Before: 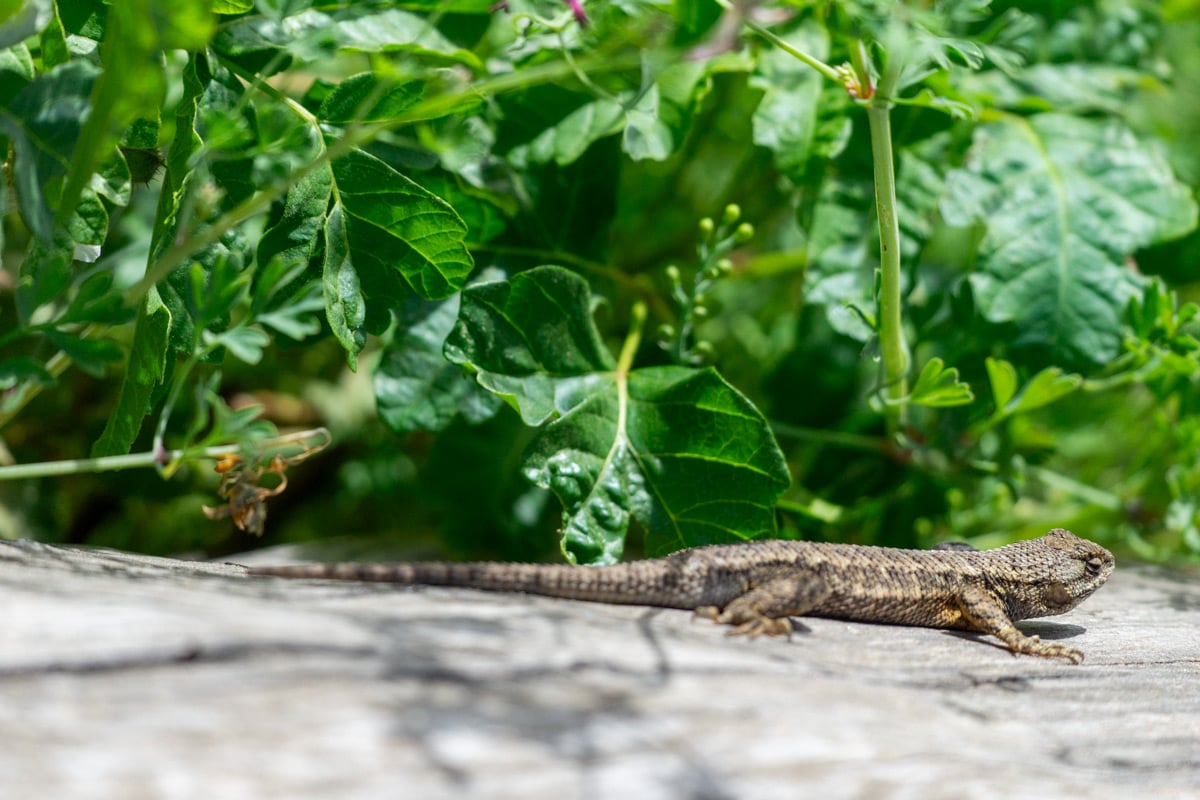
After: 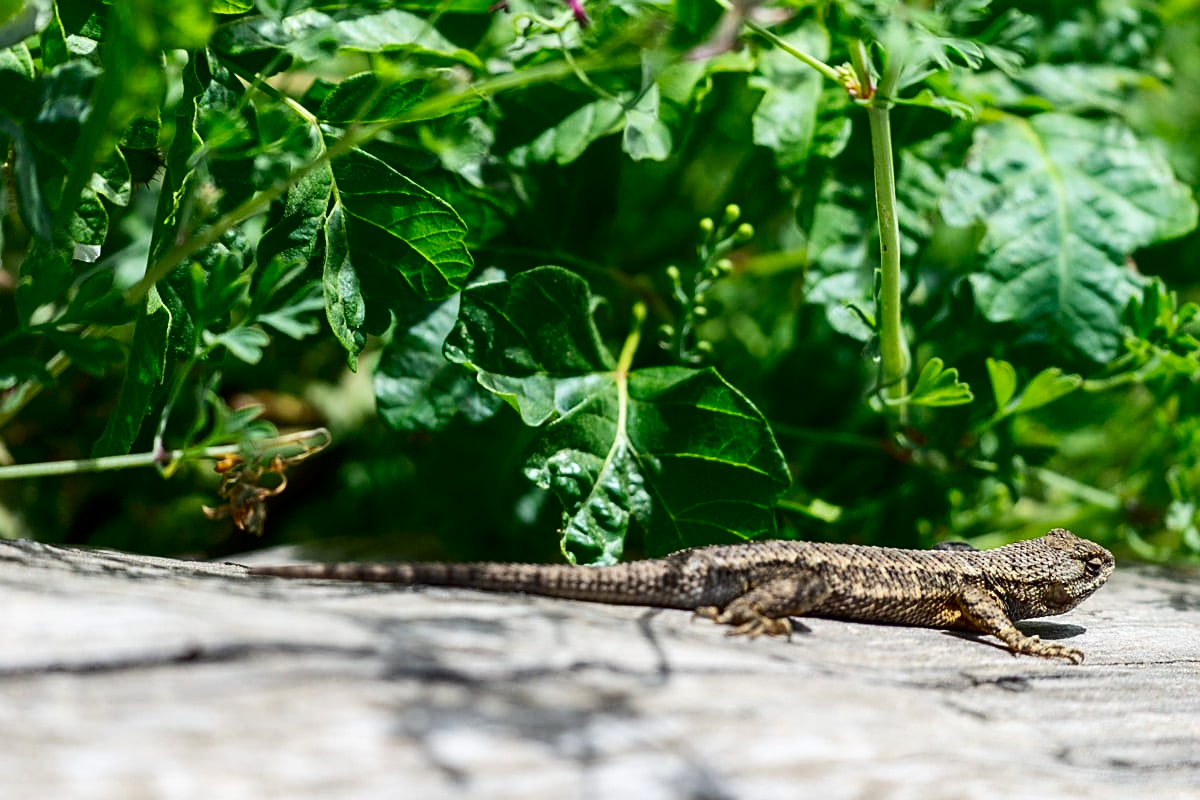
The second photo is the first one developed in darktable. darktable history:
contrast brightness saturation: contrast 0.2, brightness -0.11, saturation 0.1
sharpen: on, module defaults
color correction: saturation 0.99
